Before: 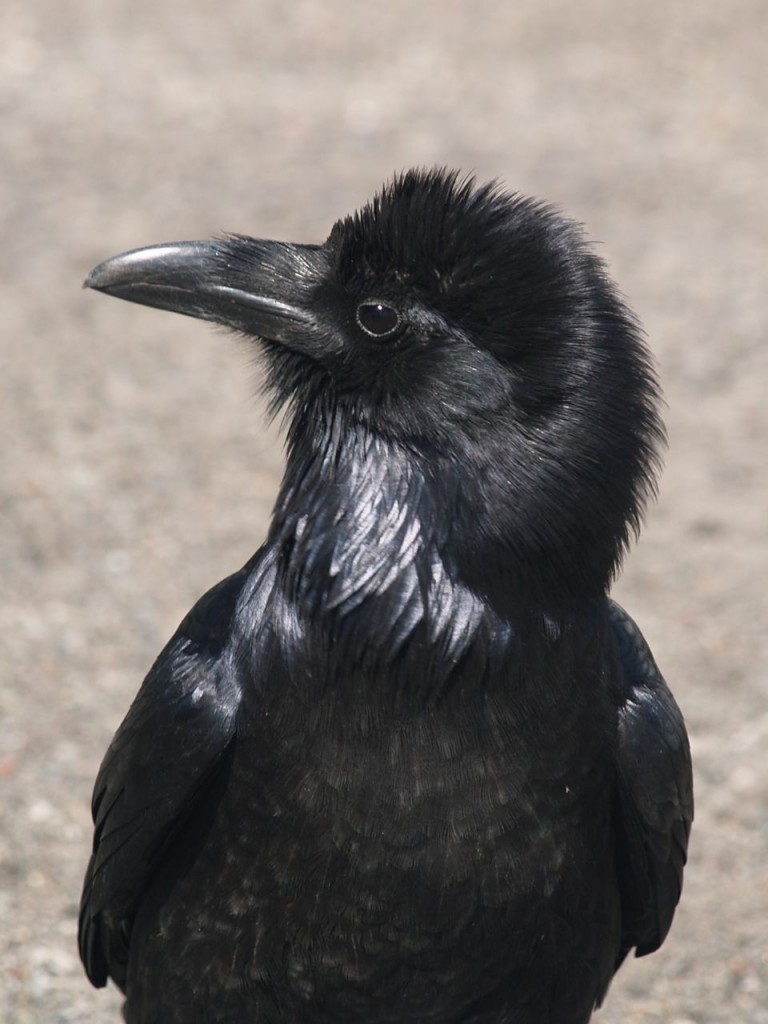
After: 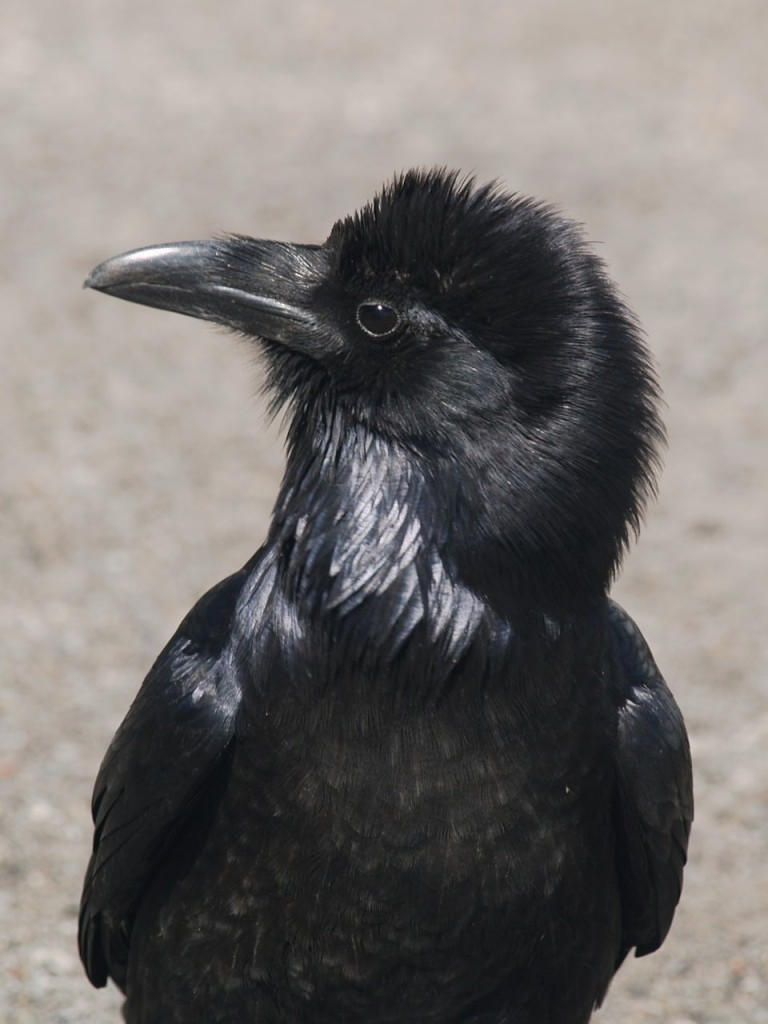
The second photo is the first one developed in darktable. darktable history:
tone curve: curves: ch0 [(0, 0) (0.003, 0.003) (0.011, 0.011) (0.025, 0.025) (0.044, 0.044) (0.069, 0.068) (0.1, 0.098) (0.136, 0.134) (0.177, 0.175) (0.224, 0.221) (0.277, 0.273) (0.335, 0.33) (0.399, 0.393) (0.468, 0.461) (0.543, 0.534) (0.623, 0.614) (0.709, 0.69) (0.801, 0.752) (0.898, 0.835) (1, 1)], preserve colors none
shadows and highlights: radius 93.07, shadows -14.46, white point adjustment 0.23, highlights 31.48, compress 48.23%, highlights color adjustment 52.79%, soften with gaussian
